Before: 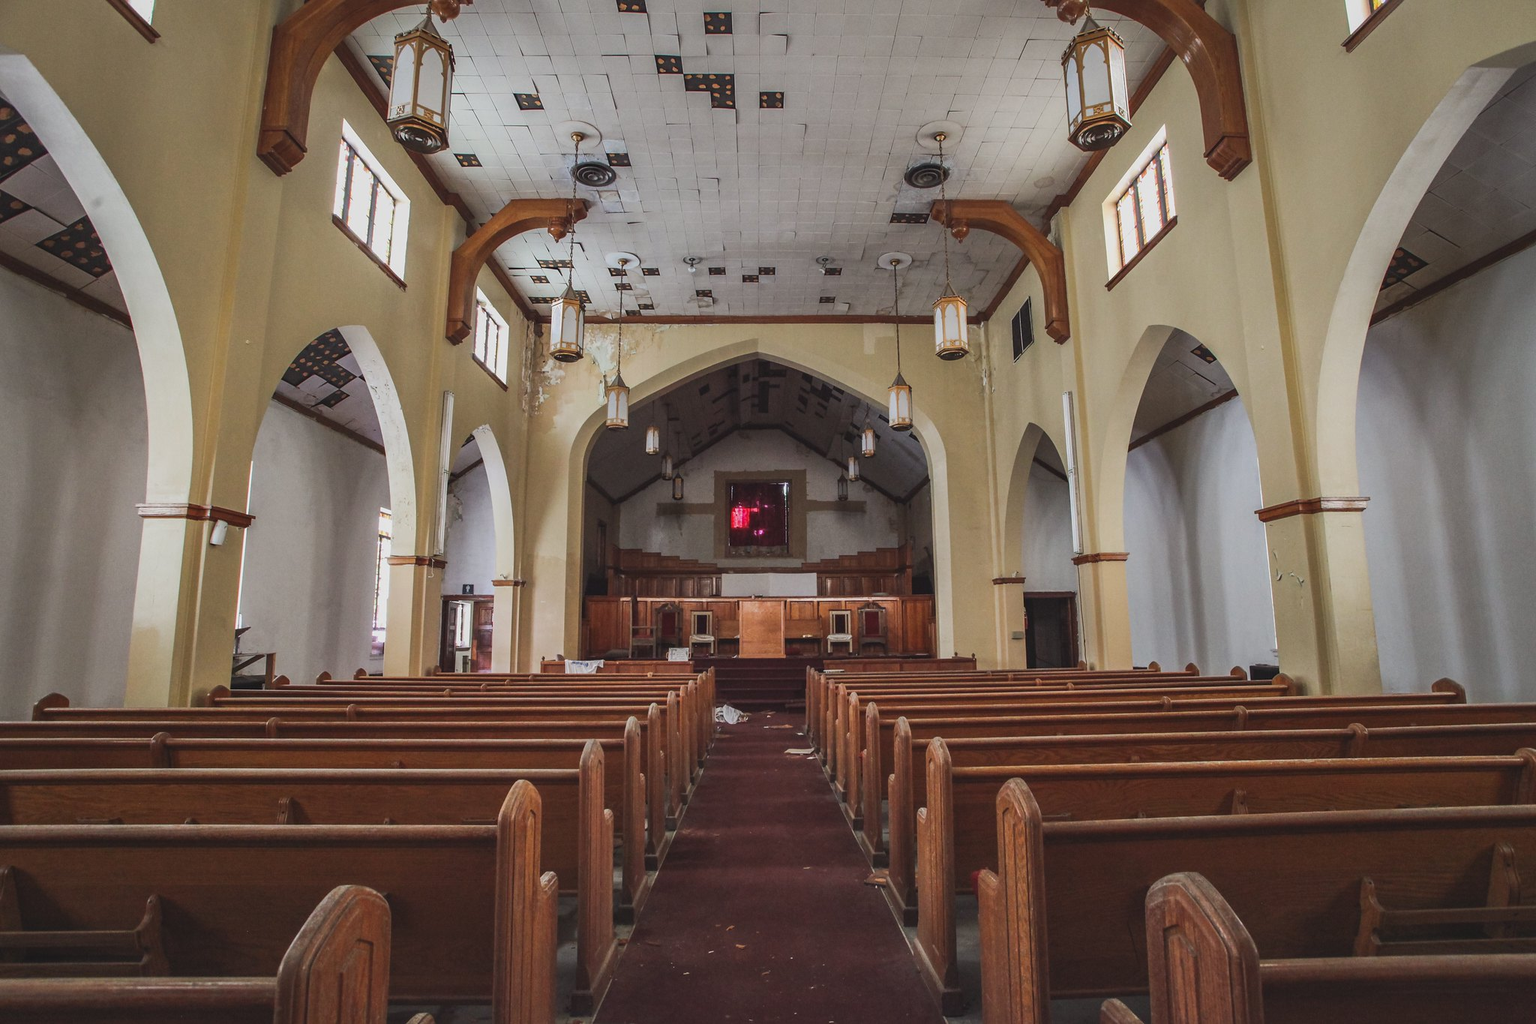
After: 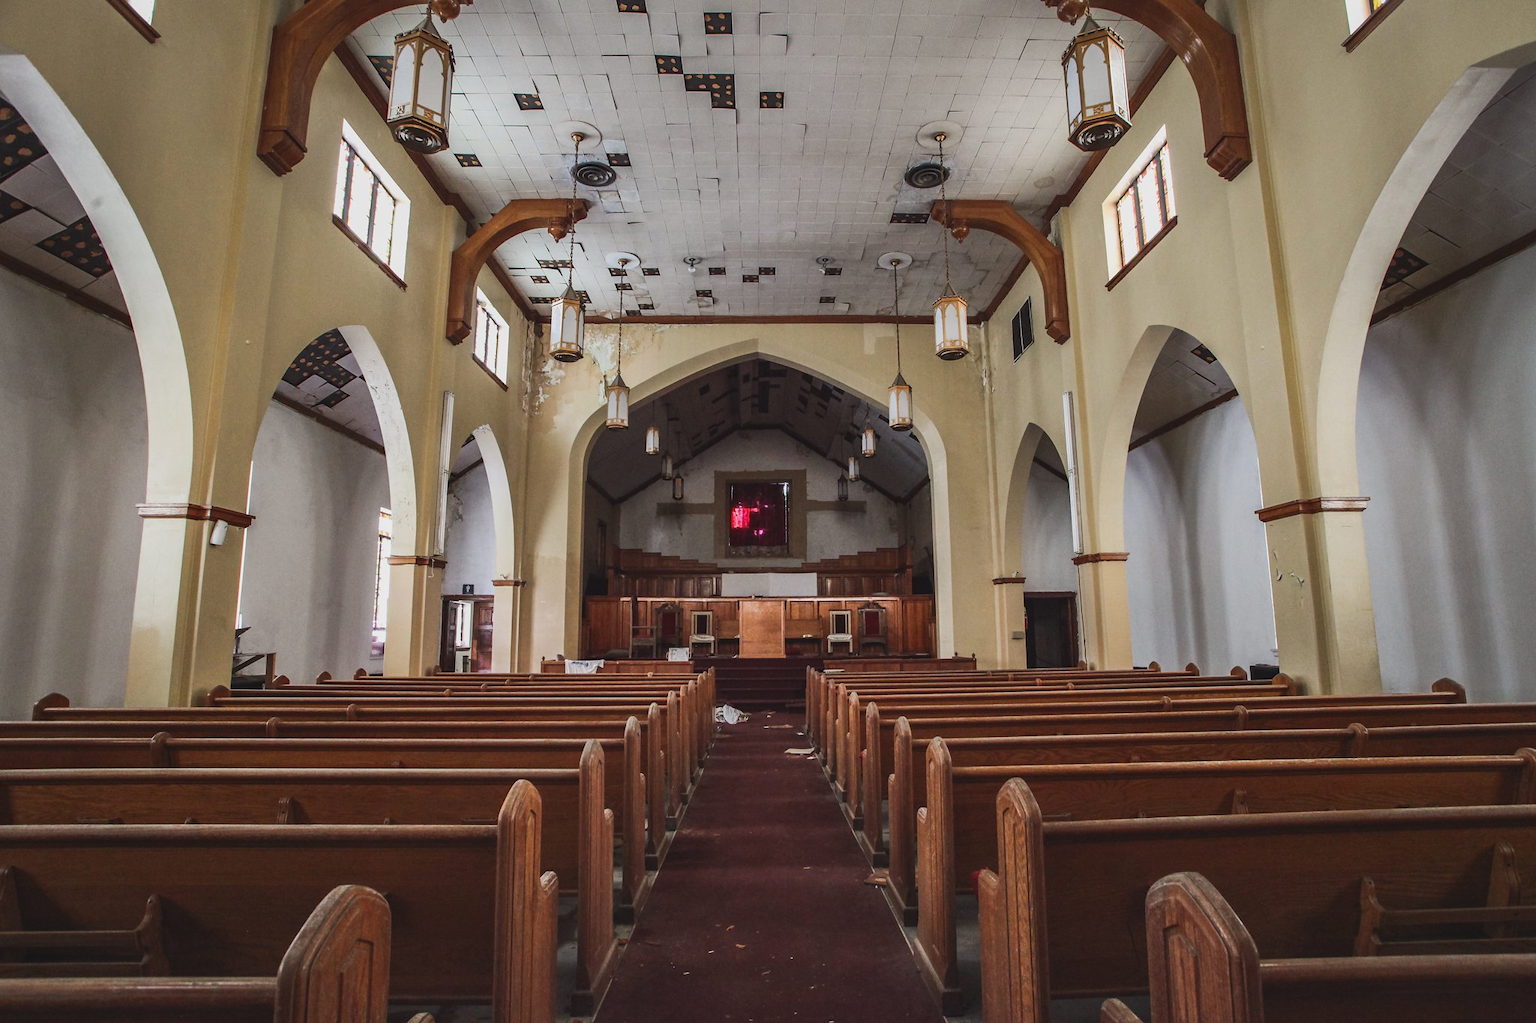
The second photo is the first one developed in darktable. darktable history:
contrast brightness saturation: contrast 0.136
